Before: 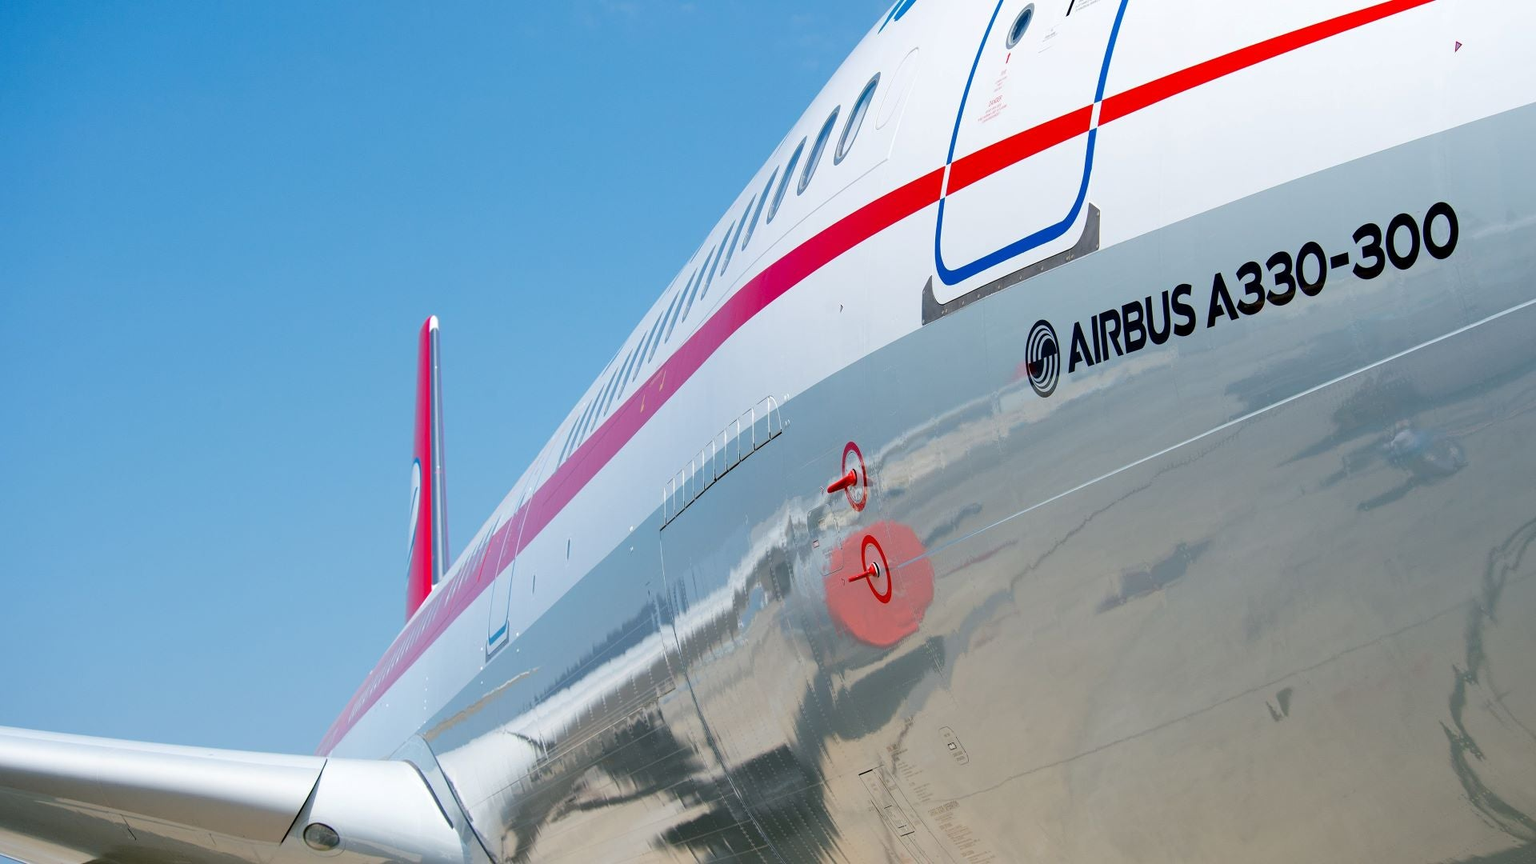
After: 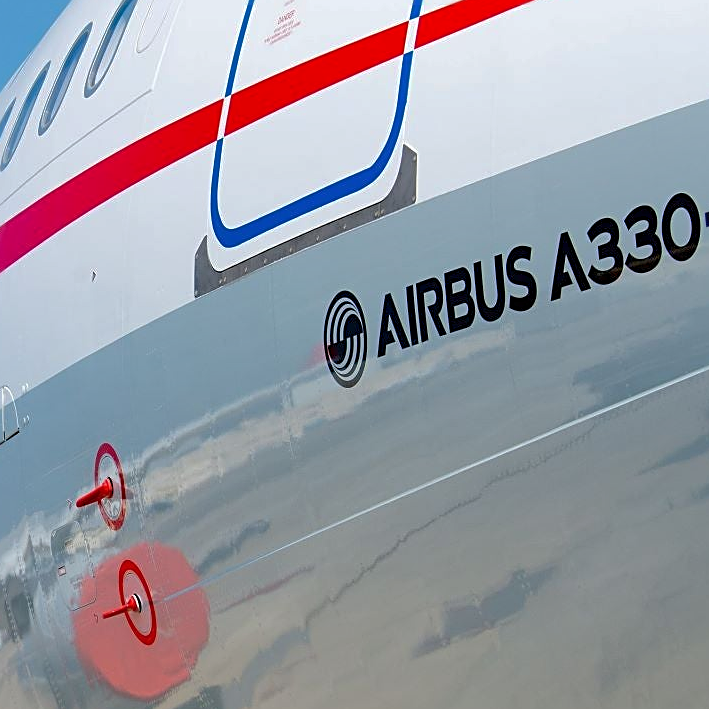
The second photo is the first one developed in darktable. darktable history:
crop and rotate: left 49.936%, top 10.094%, right 13.136%, bottom 24.256%
contrast brightness saturation: contrast 0.07
sharpen: on, module defaults
shadows and highlights: on, module defaults
